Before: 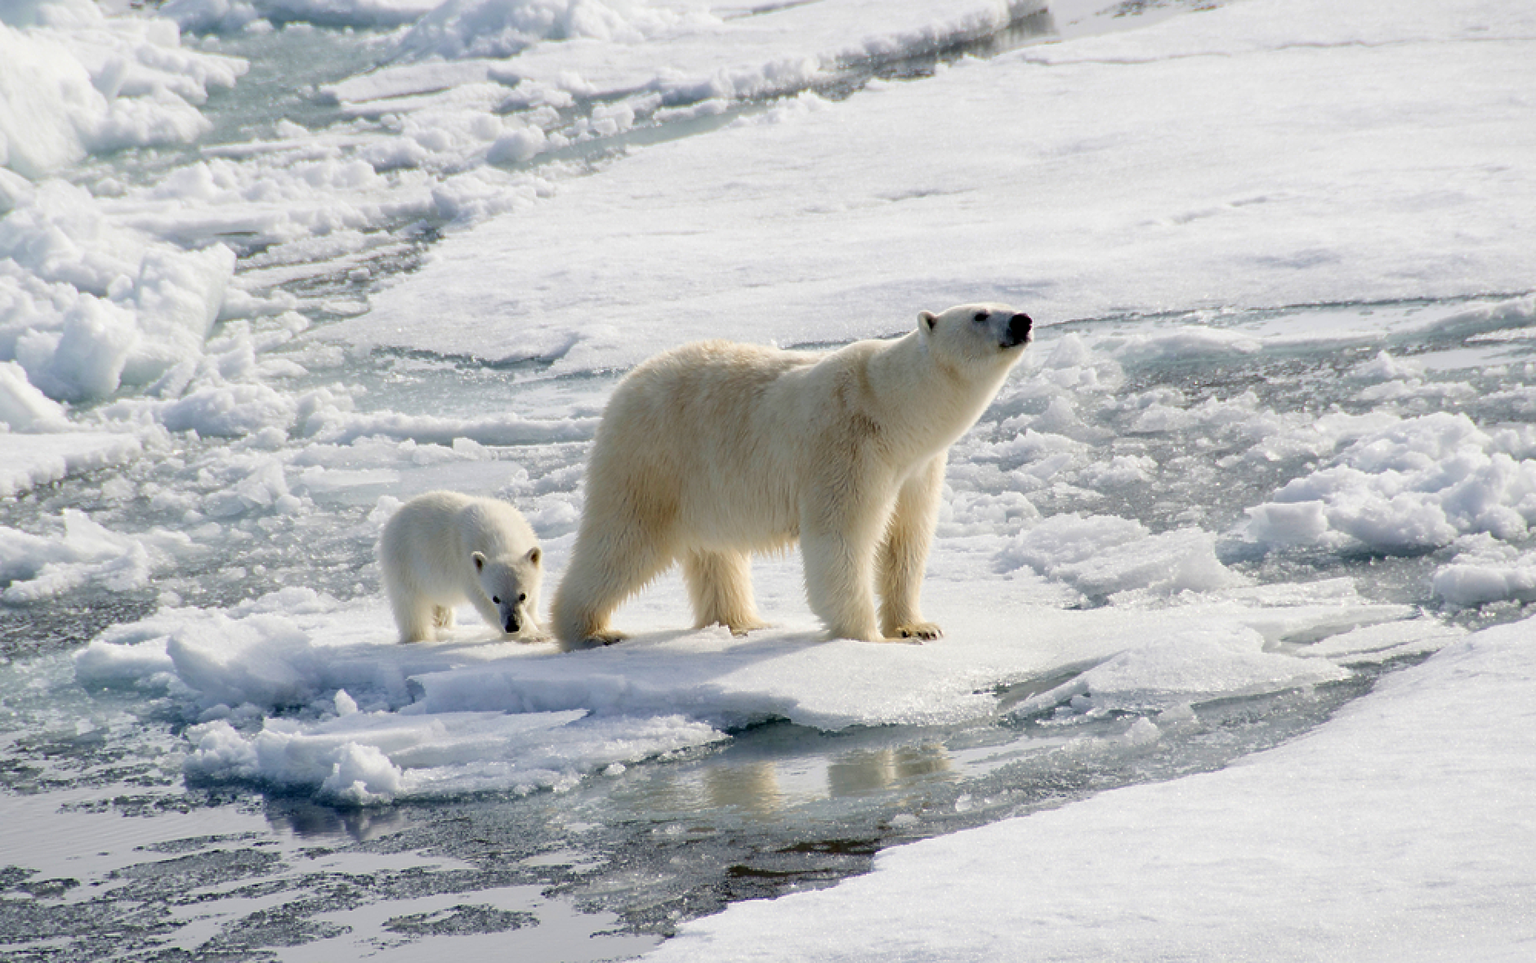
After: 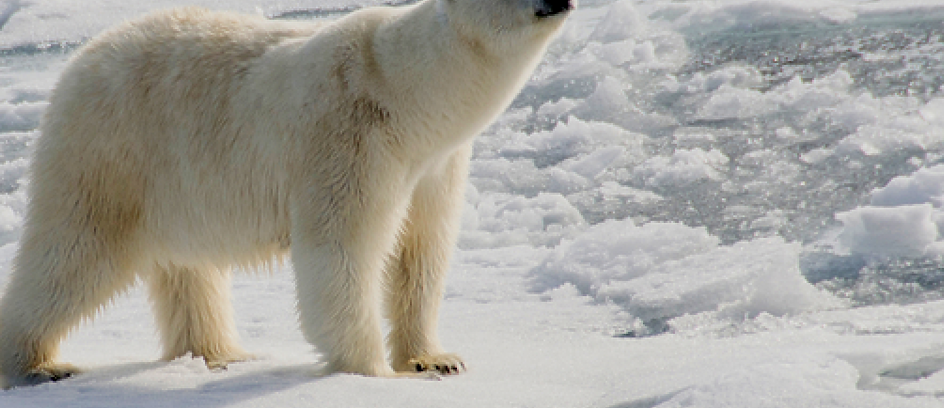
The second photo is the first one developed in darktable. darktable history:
crop: left 36.607%, top 34.735%, right 13.146%, bottom 30.611%
local contrast: highlights 100%, shadows 100%, detail 120%, midtone range 0.2
filmic rgb: white relative exposure 3.8 EV, hardness 4.35
